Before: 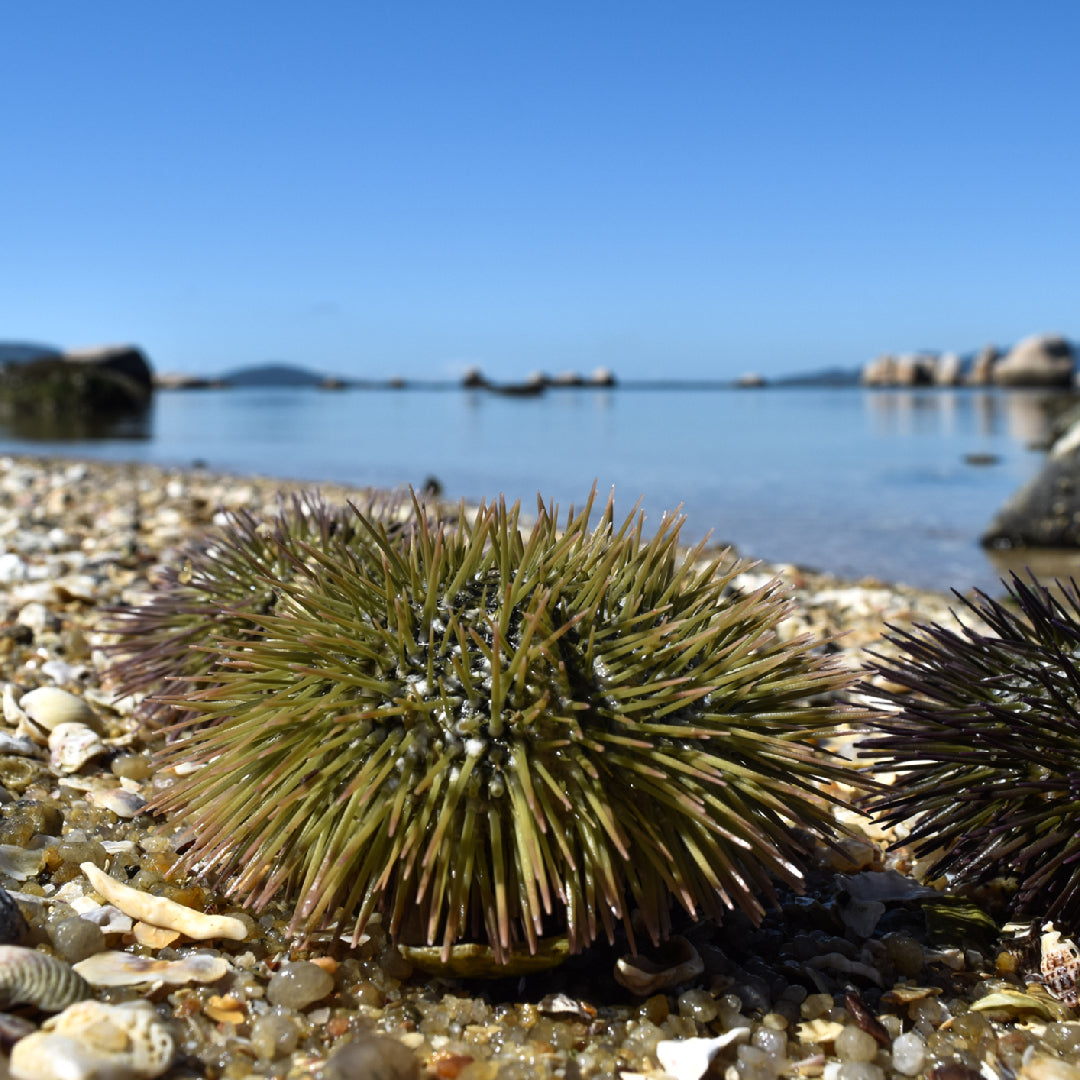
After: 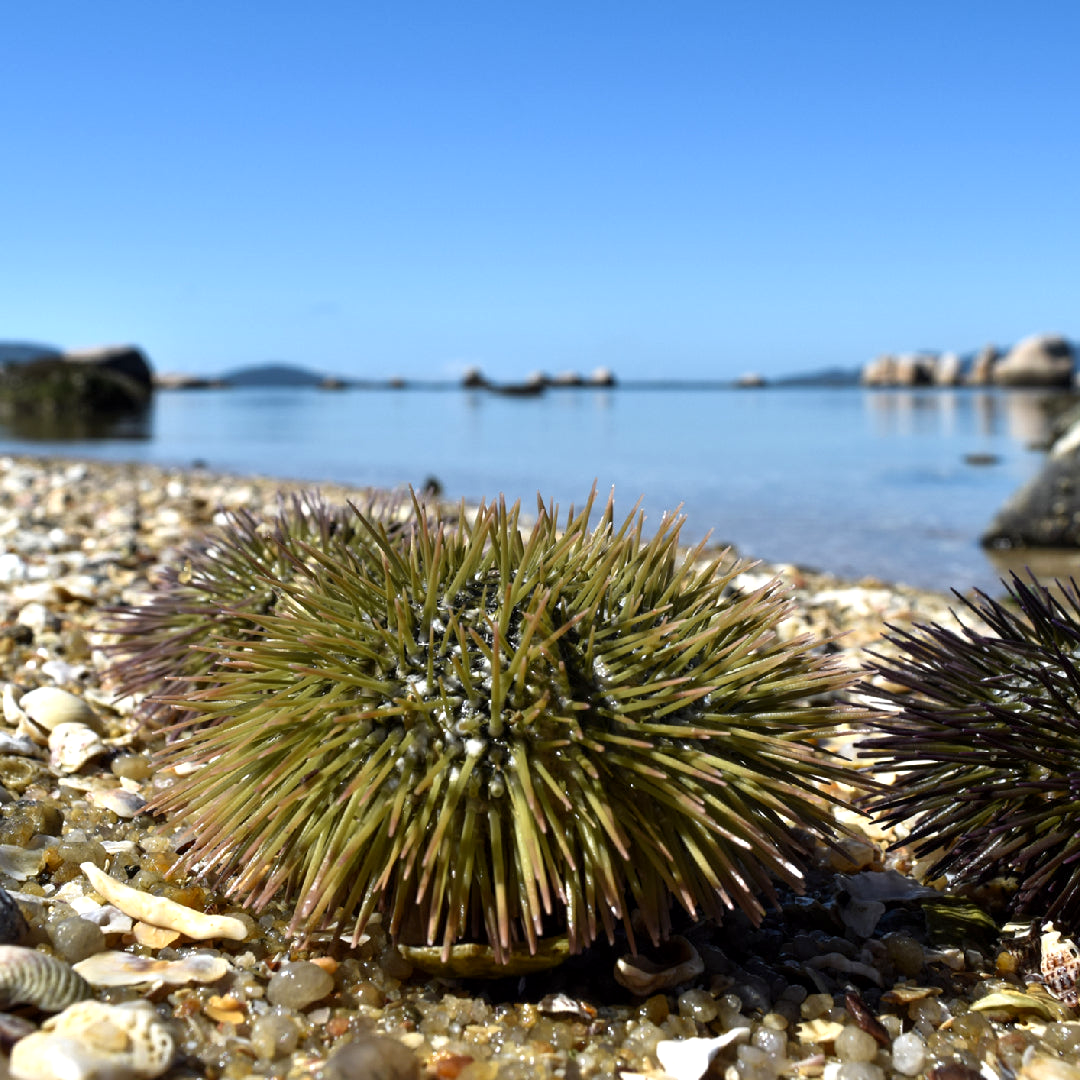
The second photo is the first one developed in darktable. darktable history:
exposure: black level correction 0.001, exposure 0.296 EV, compensate exposure bias true, compensate highlight preservation false
